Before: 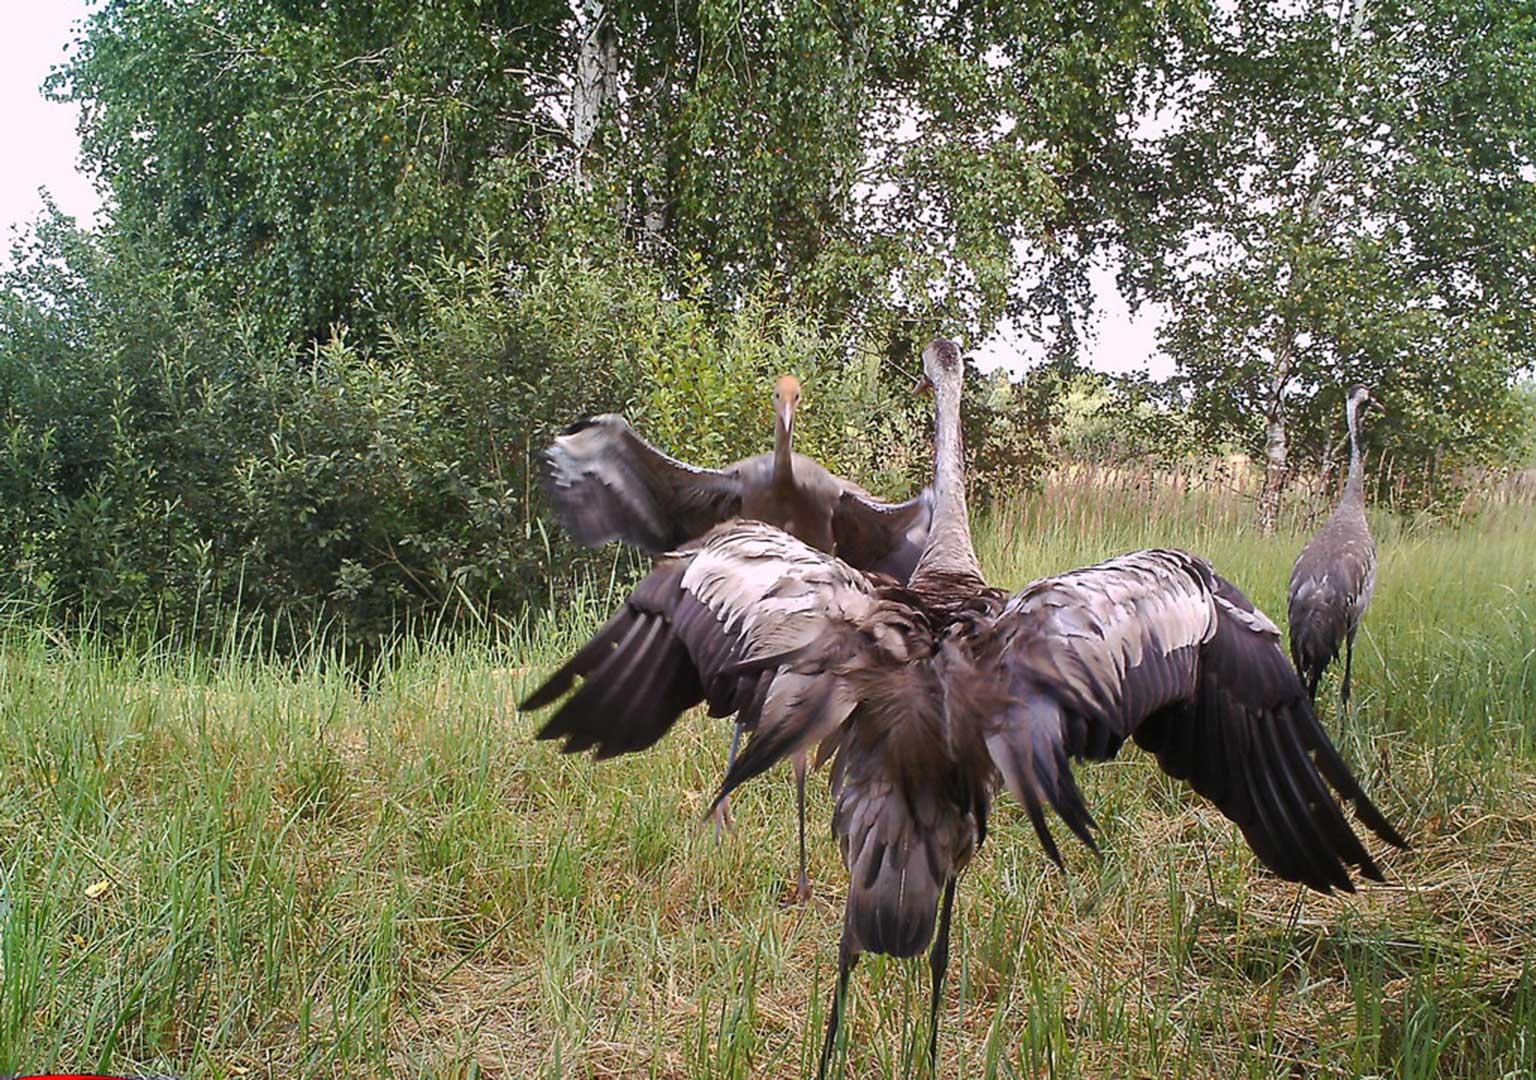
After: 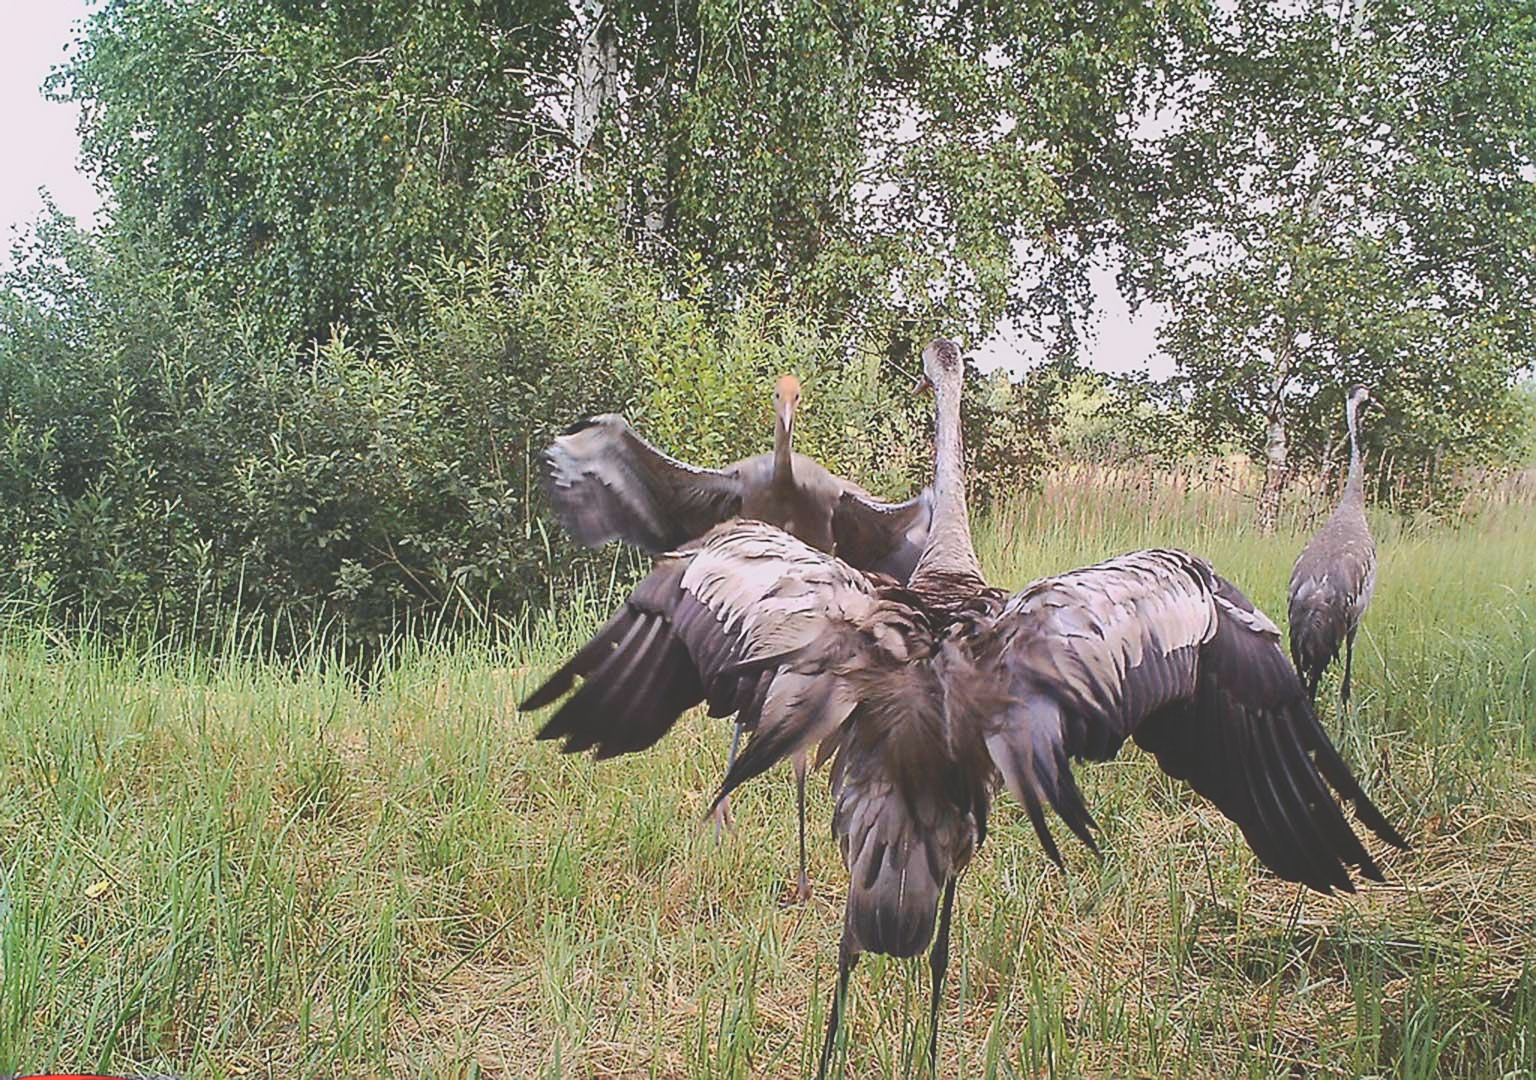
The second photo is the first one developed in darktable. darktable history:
local contrast: highlights 70%, shadows 65%, detail 82%, midtone range 0.325
exposure: black level correction -0.015, exposure -0.137 EV, compensate highlight preservation false
sharpen: on, module defaults
tone curve: curves: ch0 [(0, 0) (0.003, 0.112) (0.011, 0.115) (0.025, 0.111) (0.044, 0.114) (0.069, 0.126) (0.1, 0.144) (0.136, 0.164) (0.177, 0.196) (0.224, 0.249) (0.277, 0.316) (0.335, 0.401) (0.399, 0.487) (0.468, 0.571) (0.543, 0.647) (0.623, 0.728) (0.709, 0.795) (0.801, 0.866) (0.898, 0.933) (1, 1)], color space Lab, independent channels, preserve colors none
